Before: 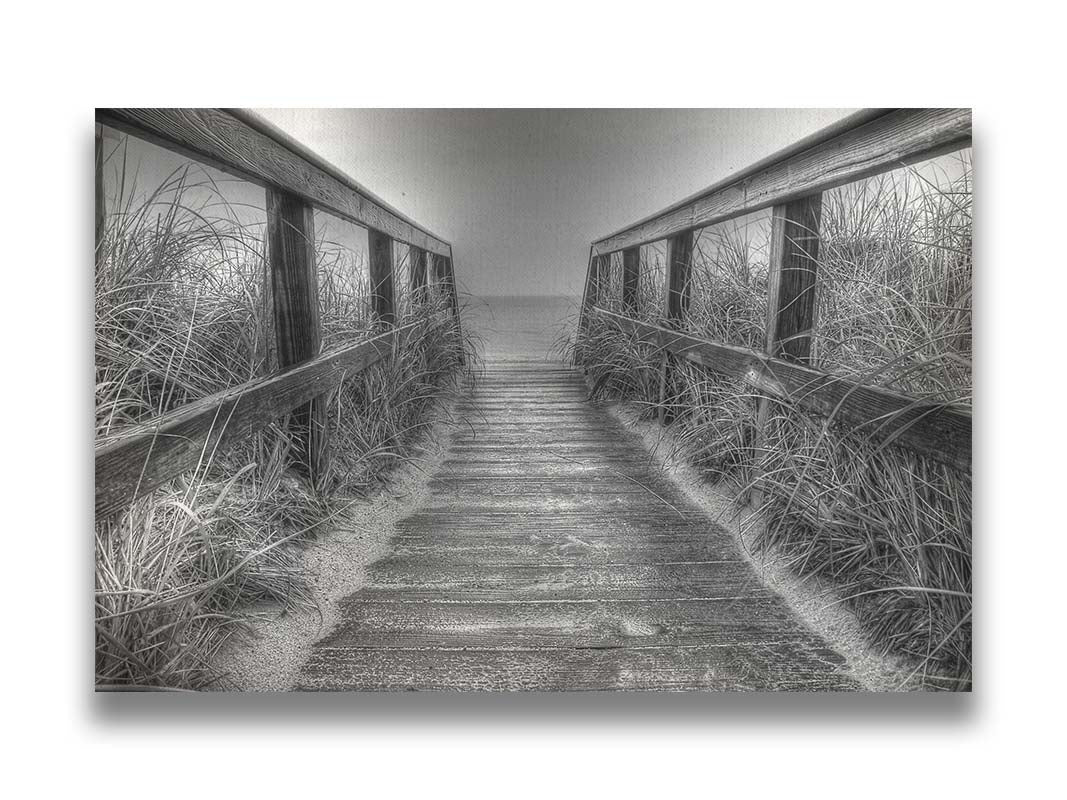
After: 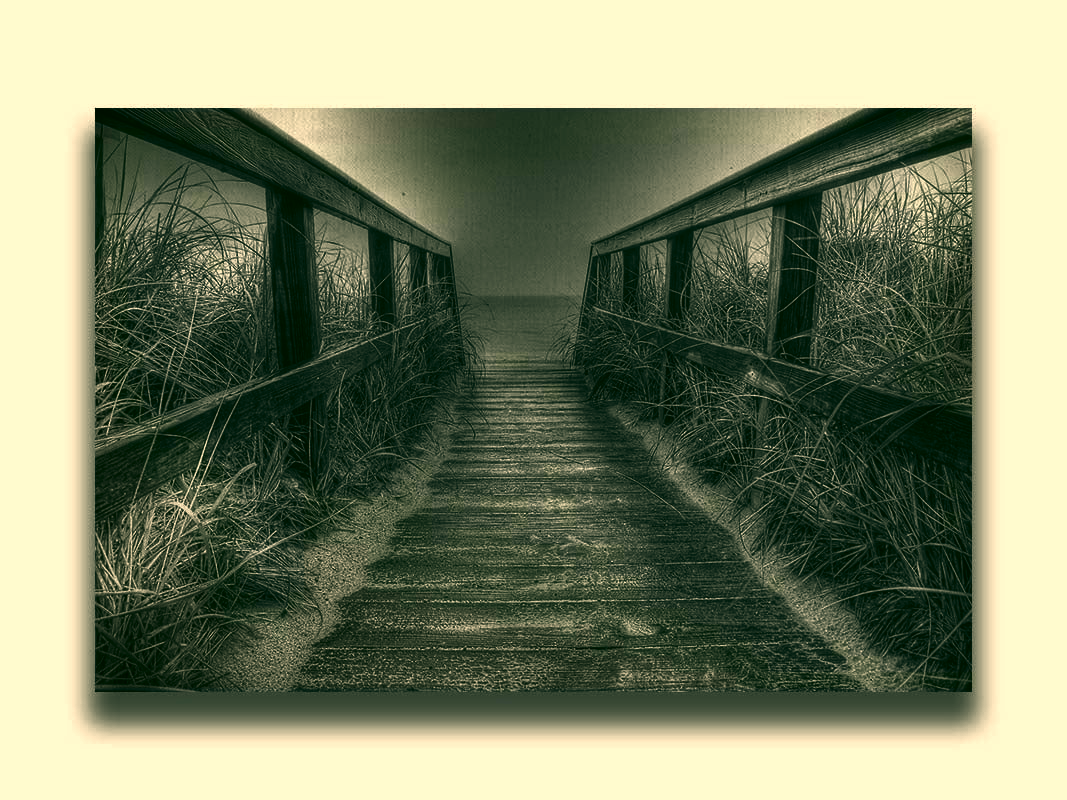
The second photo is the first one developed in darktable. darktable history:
color correction: highlights a* 5.1, highlights b* 25.03, shadows a* -15.93, shadows b* 4.04
contrast brightness saturation: brightness -0.539
